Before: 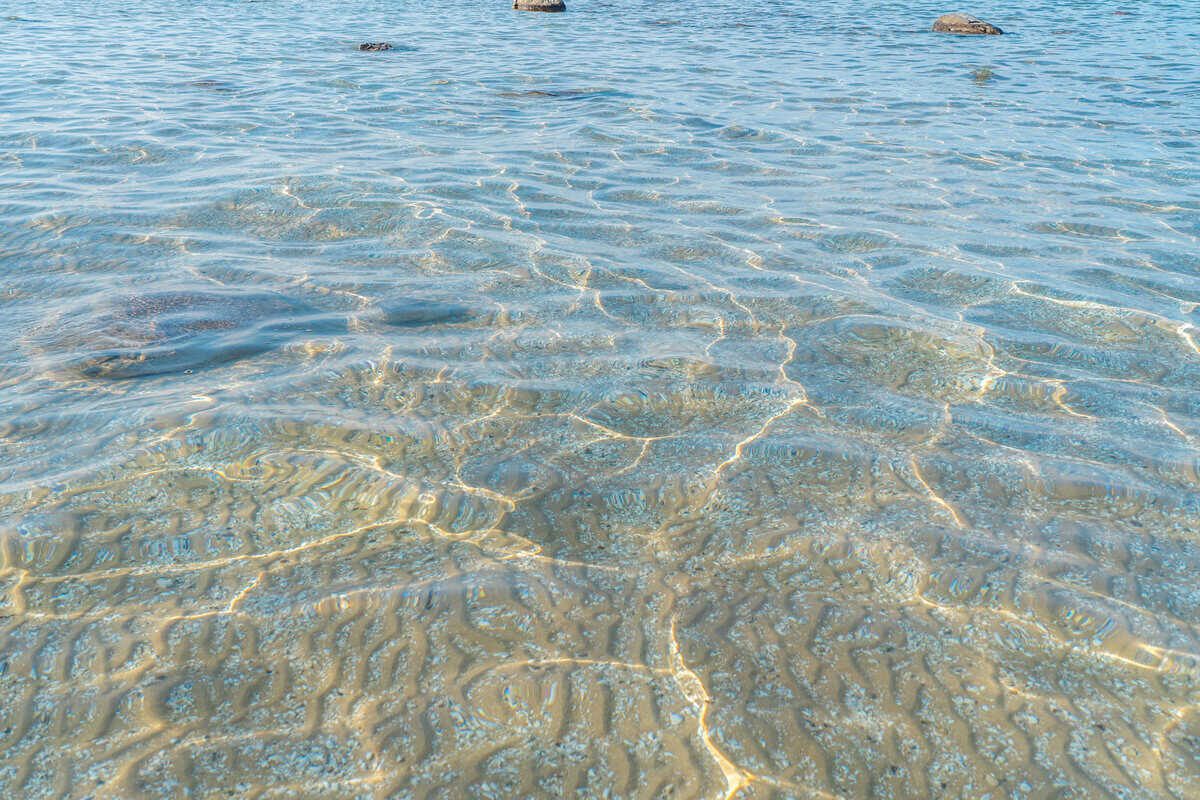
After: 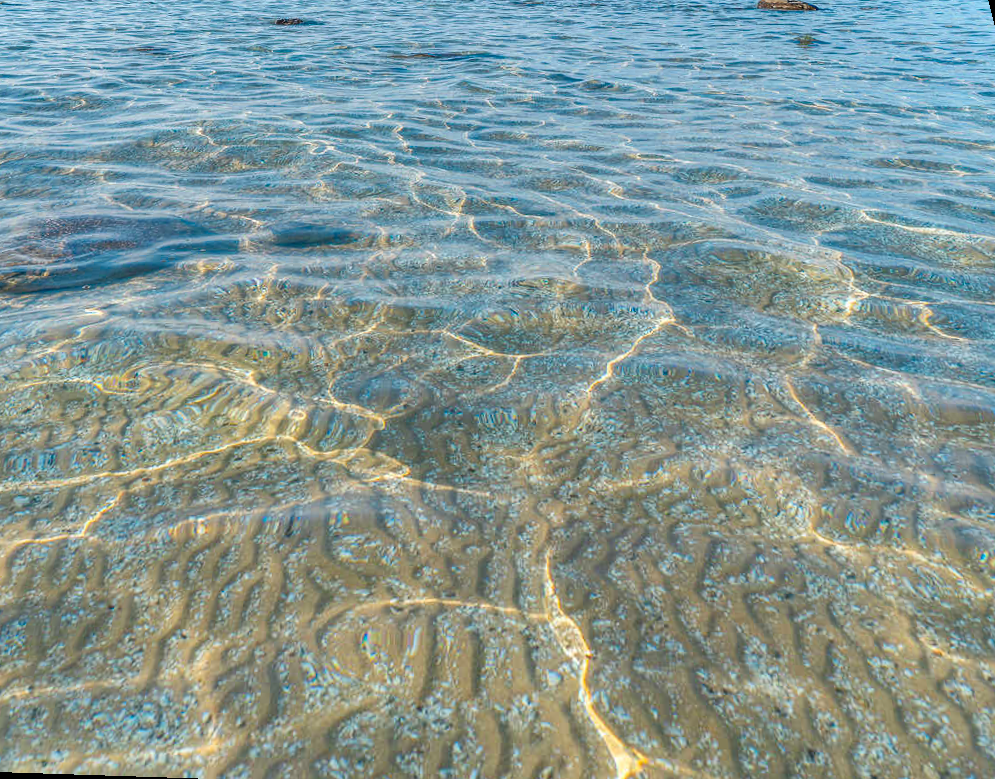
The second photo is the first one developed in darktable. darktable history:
shadows and highlights: shadows 75, highlights -60.85, soften with gaussian
contrast brightness saturation: contrast 0.13, brightness -0.05, saturation 0.16
rotate and perspective: rotation 0.72°, lens shift (vertical) -0.352, lens shift (horizontal) -0.051, crop left 0.152, crop right 0.859, crop top 0.019, crop bottom 0.964
